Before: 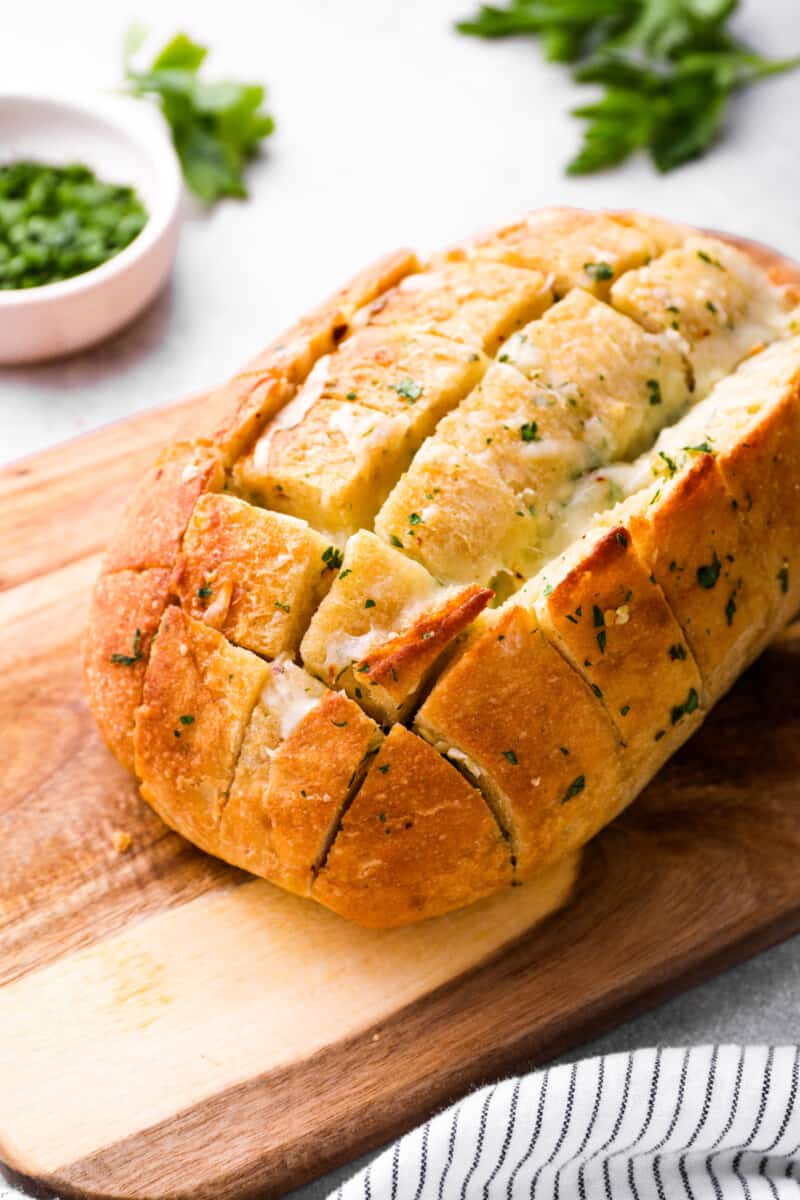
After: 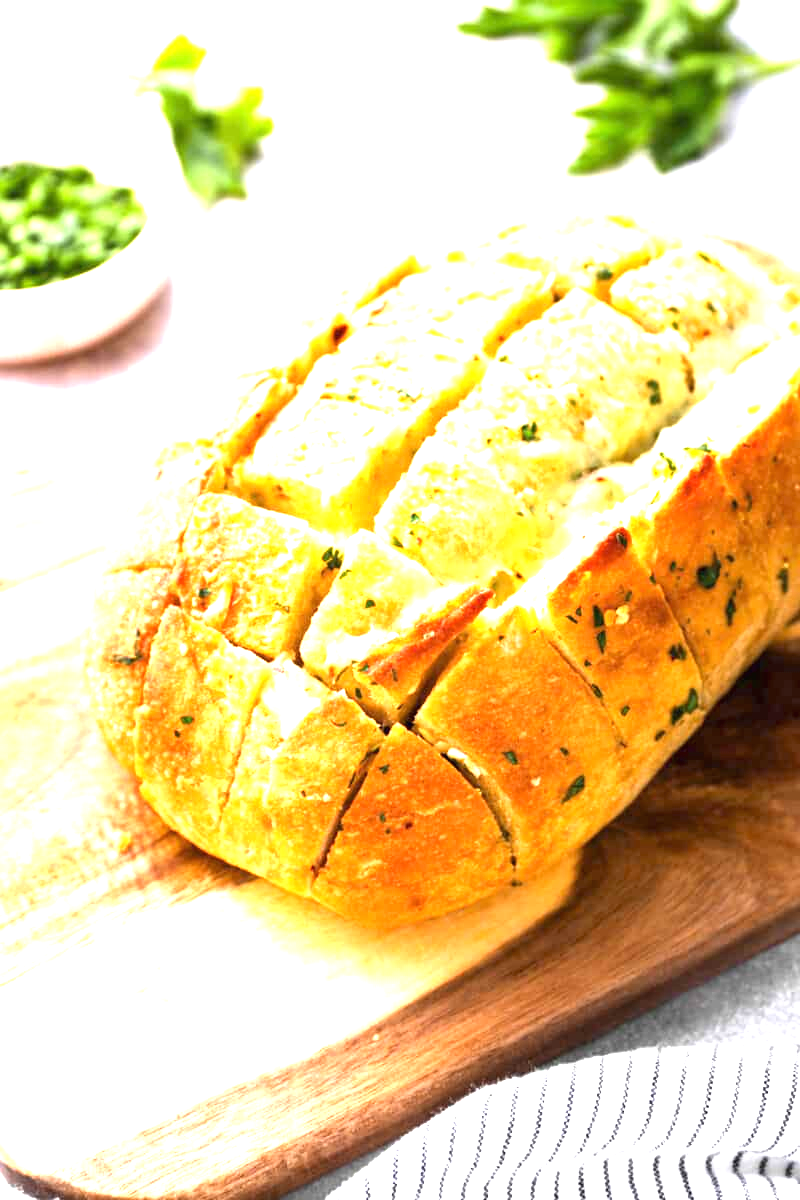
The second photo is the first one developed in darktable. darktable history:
exposure: black level correction 0, exposure 1.682 EV, compensate highlight preservation false
